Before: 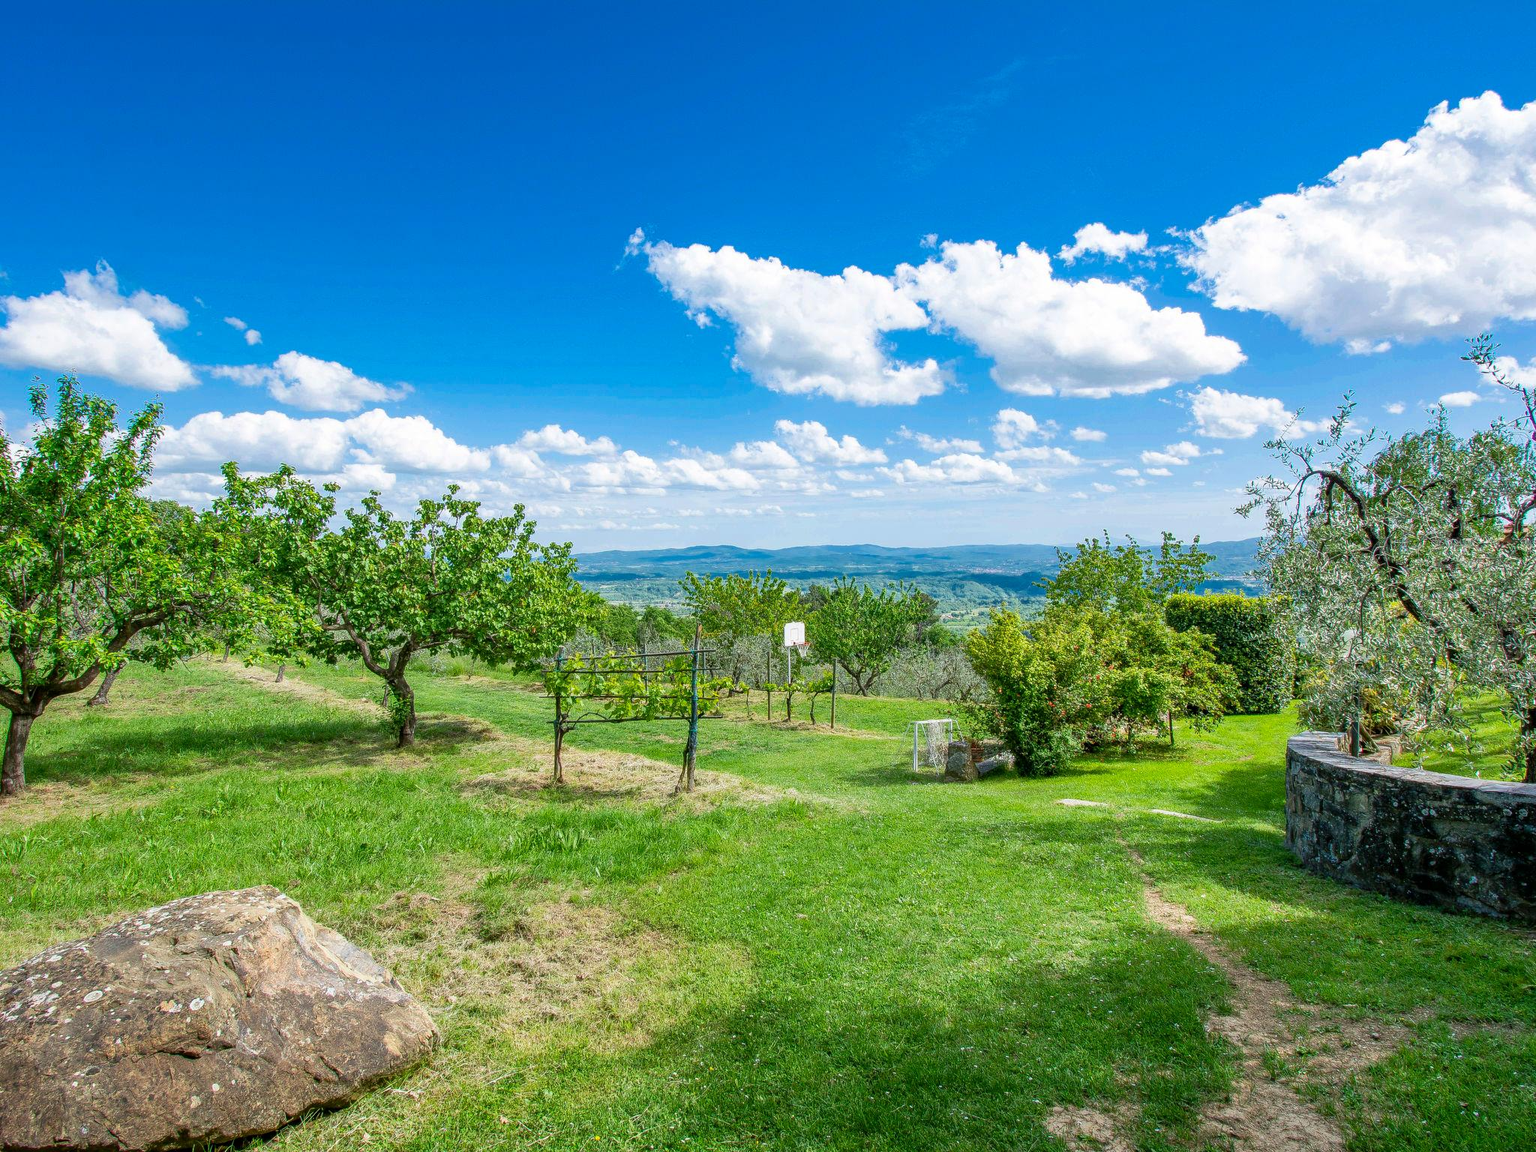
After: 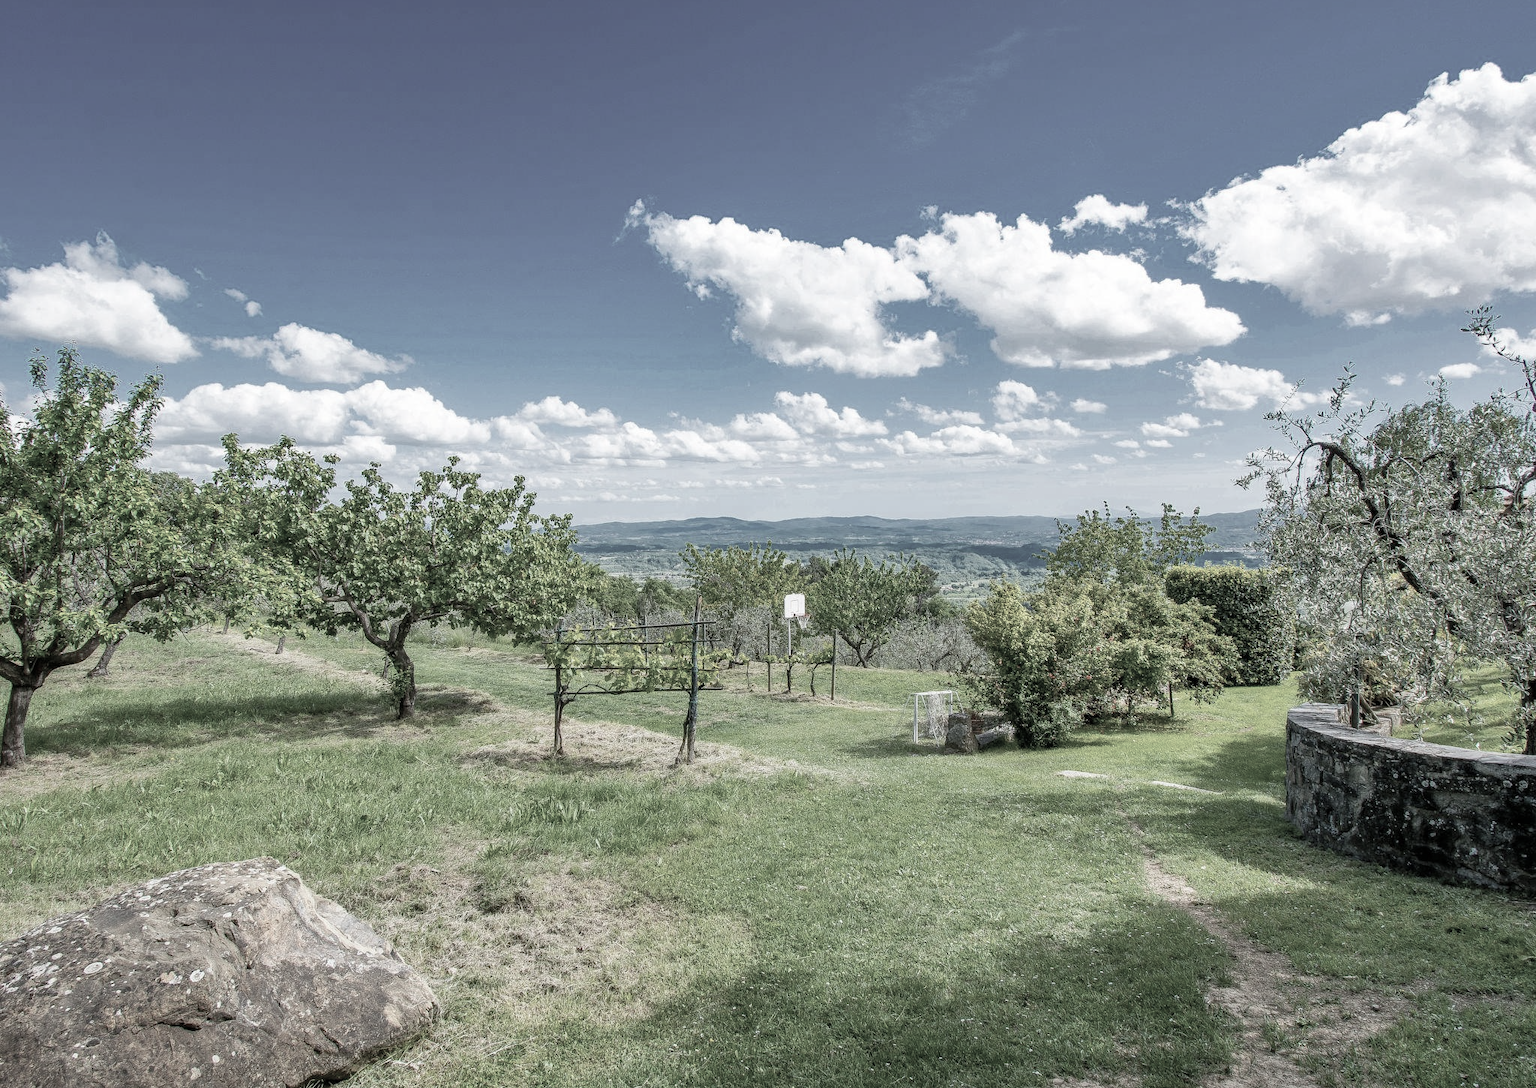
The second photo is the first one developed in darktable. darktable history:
crop and rotate: top 2.479%, bottom 3.018%
shadows and highlights: shadows 37.27, highlights -28.18, soften with gaussian
color correction: saturation 0.3
